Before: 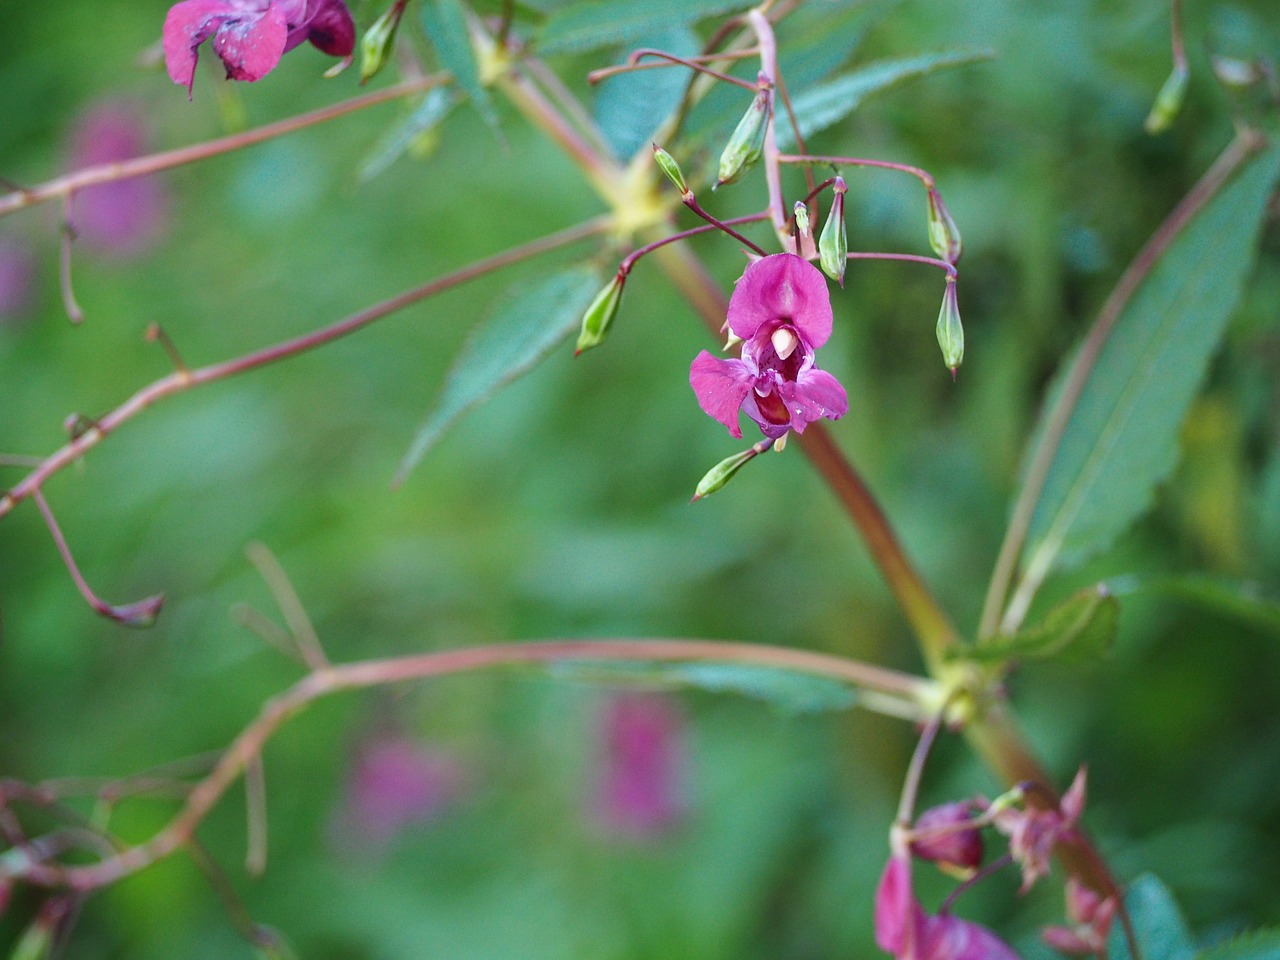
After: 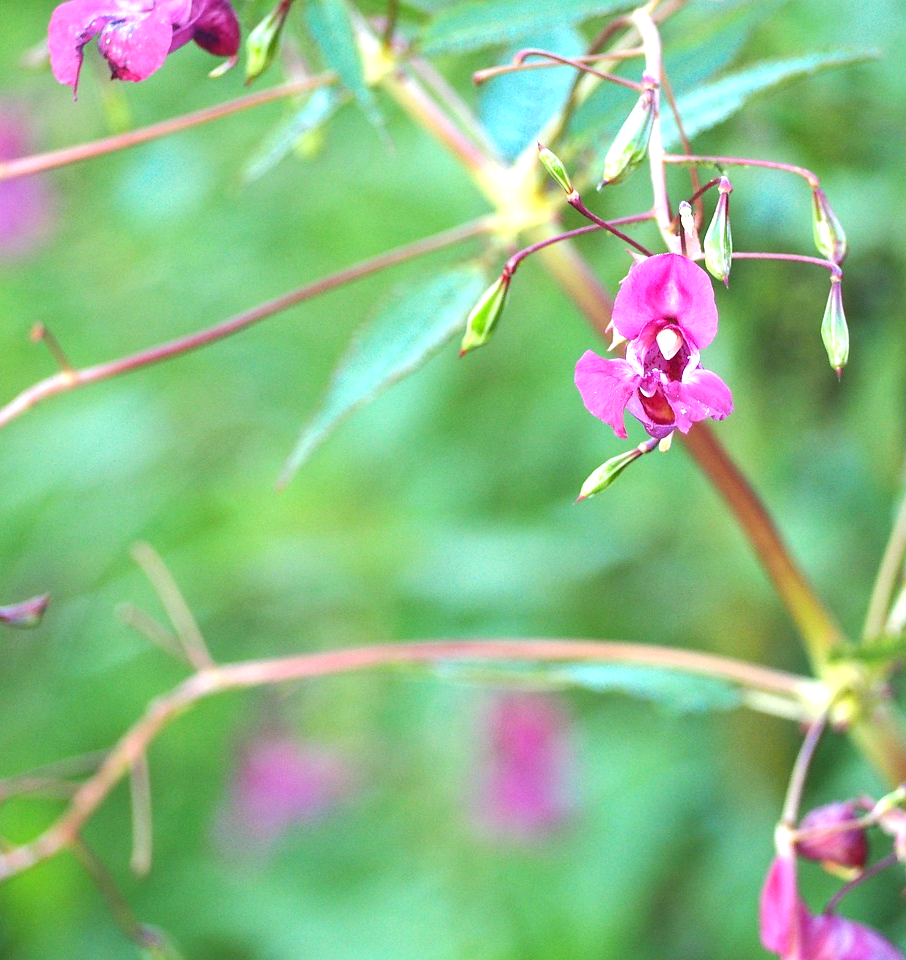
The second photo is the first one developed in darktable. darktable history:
exposure: black level correction 0, exposure 1.1 EV, compensate exposure bias true, compensate highlight preservation false
crop and rotate: left 9.061%, right 20.142%
